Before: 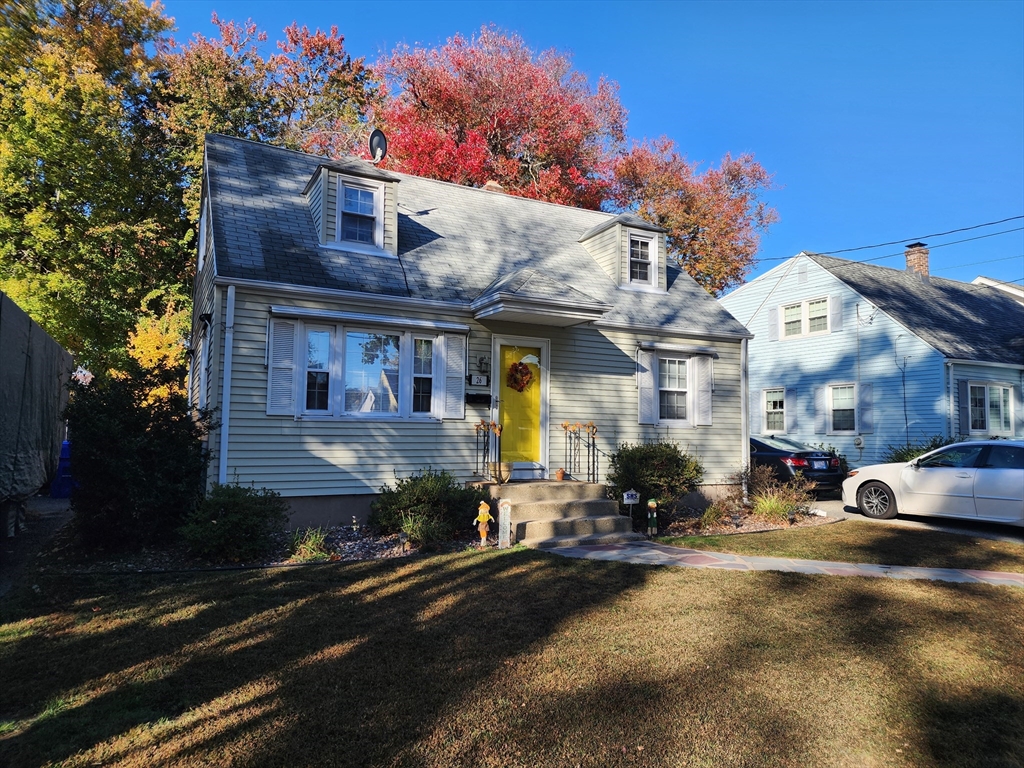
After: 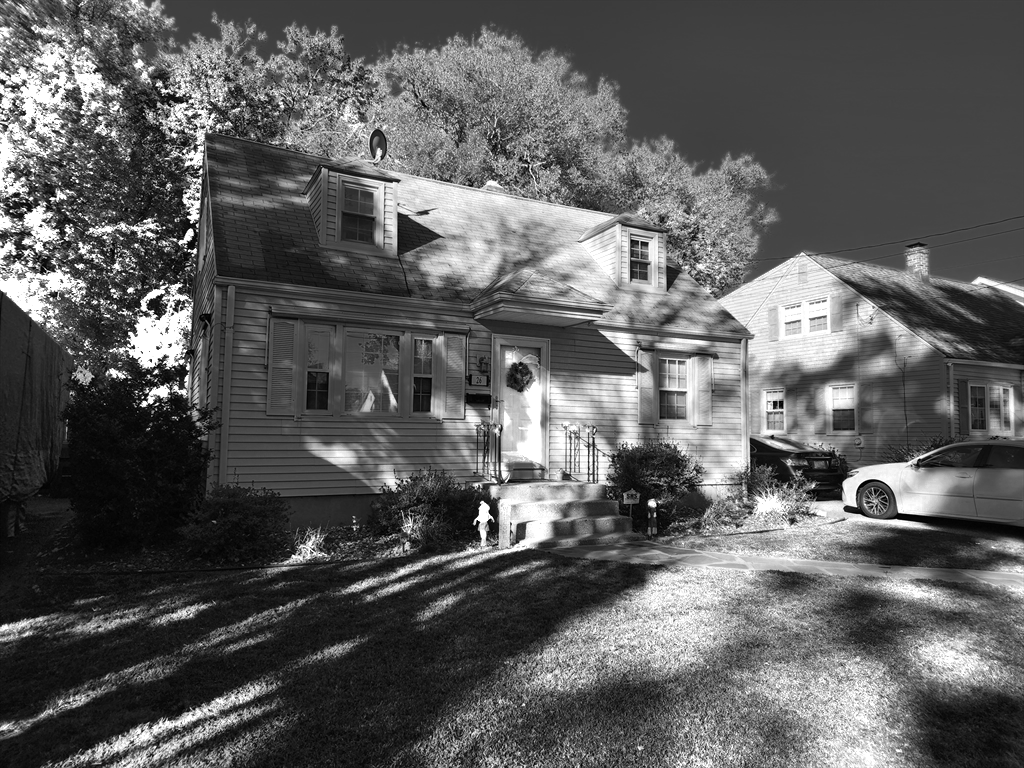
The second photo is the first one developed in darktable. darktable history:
monochrome: a 32, b 64, size 2.3
color zones: curves: ch0 [(0, 0.554) (0.146, 0.662) (0.293, 0.86) (0.503, 0.774) (0.637, 0.106) (0.74, 0.072) (0.866, 0.488) (0.998, 0.569)]; ch1 [(0, 0) (0.143, 0) (0.286, 0) (0.429, 0) (0.571, 0) (0.714, 0) (0.857, 0)]
